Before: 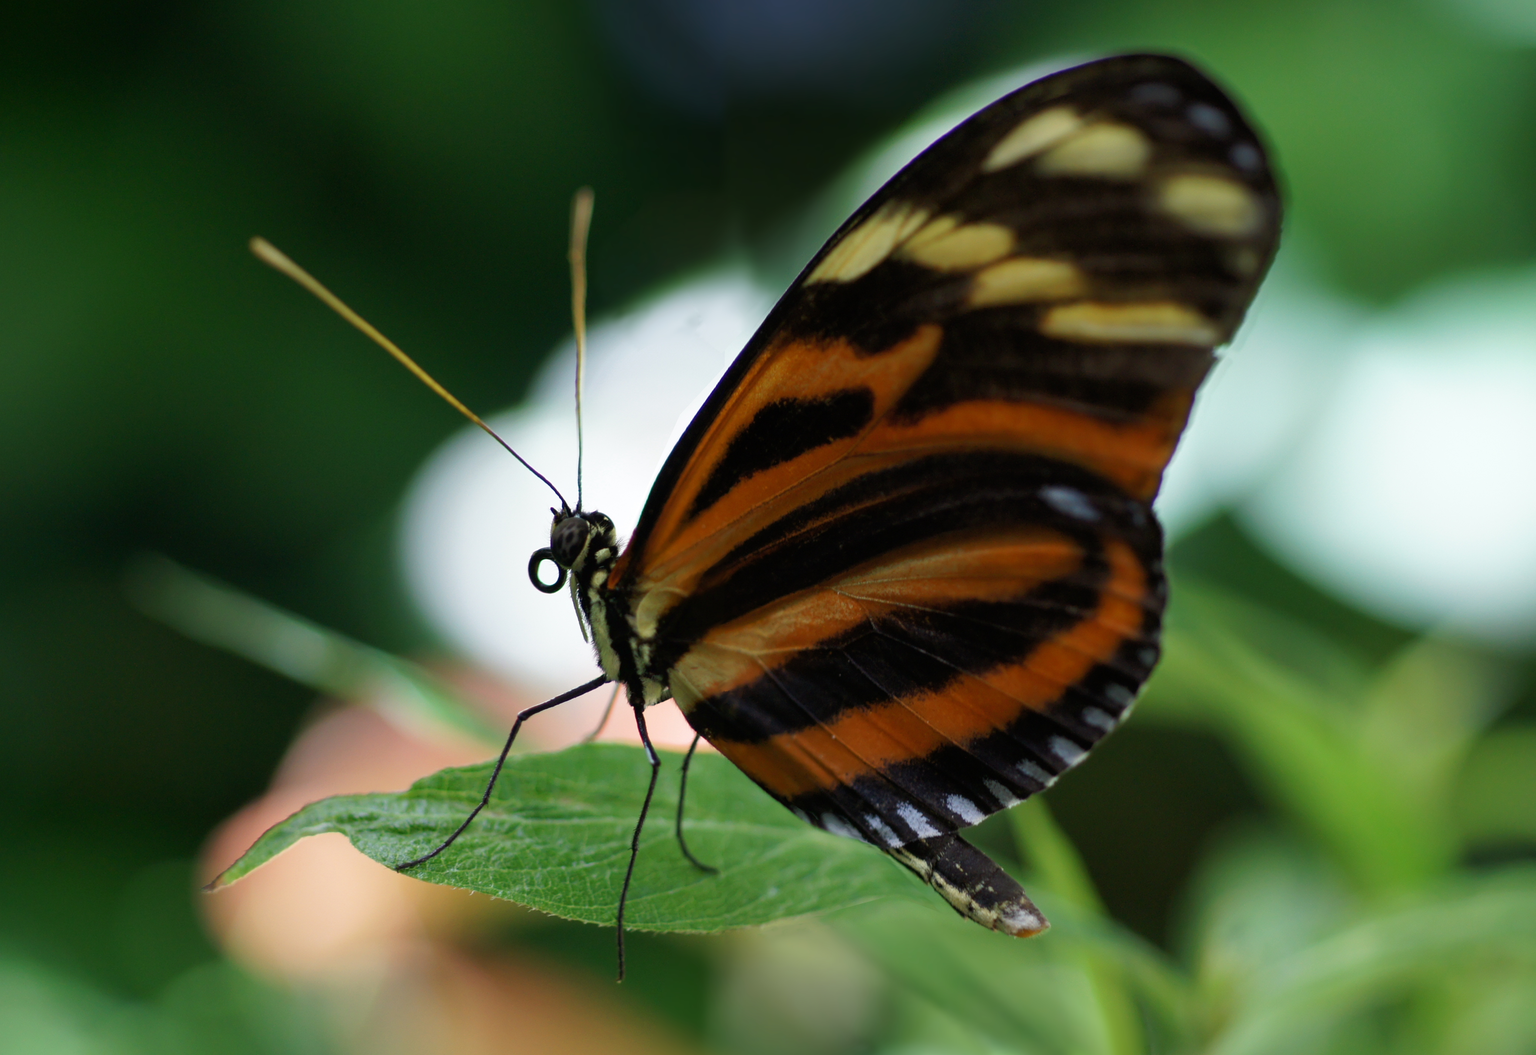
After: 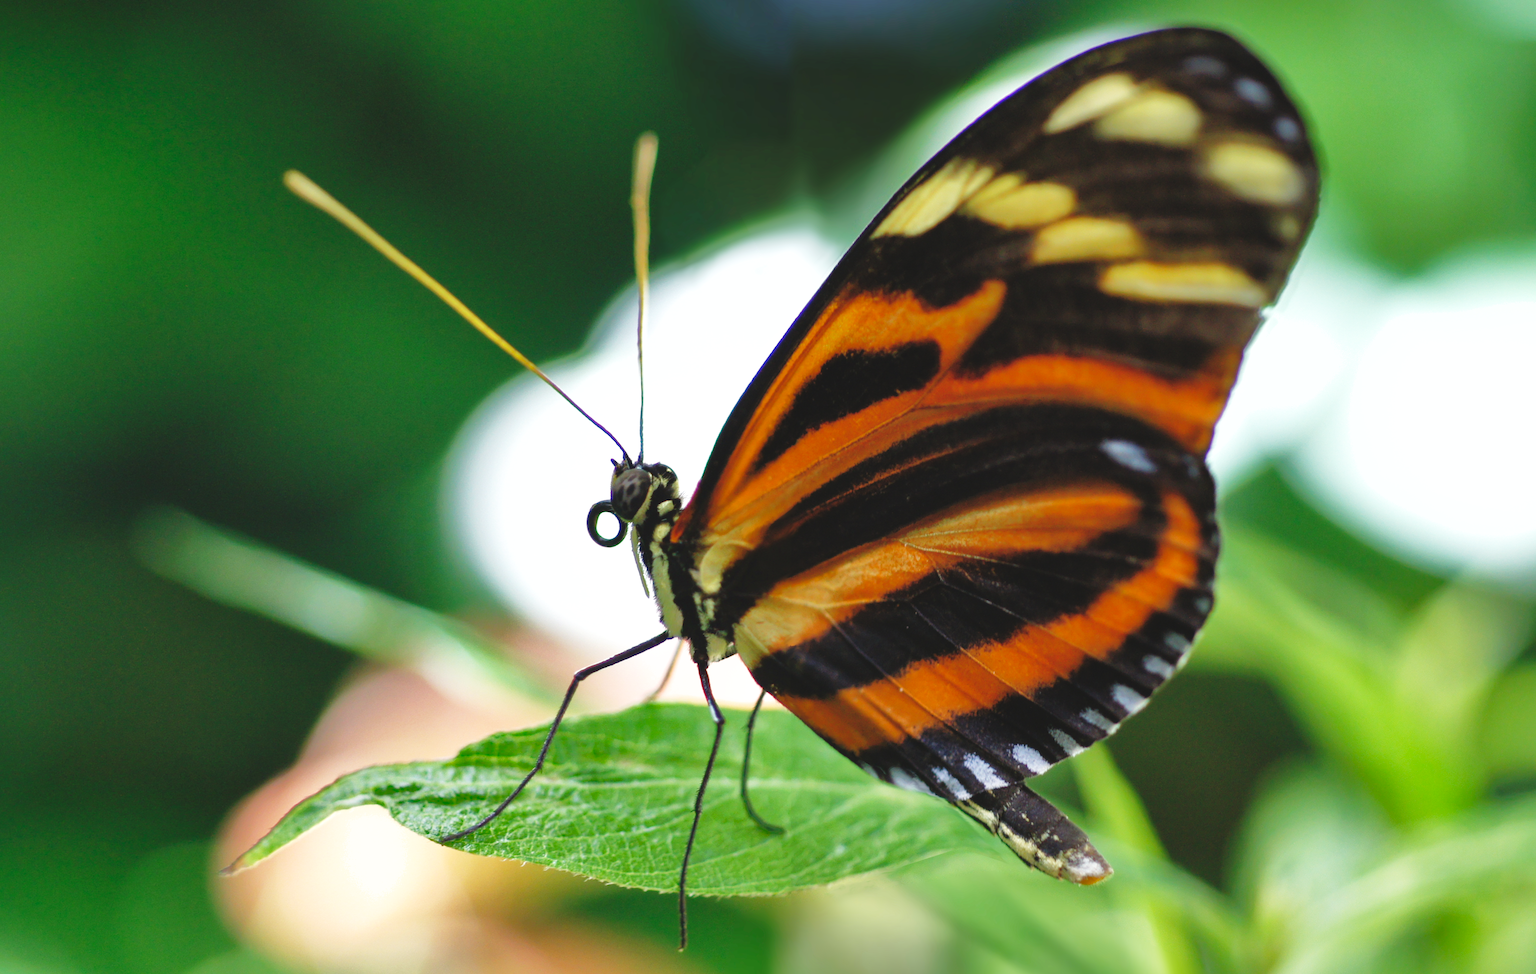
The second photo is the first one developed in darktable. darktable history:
shadows and highlights: shadows 40, highlights -60
base curve: curves: ch0 [(0, 0) (0.028, 0.03) (0.121, 0.232) (0.46, 0.748) (0.859, 0.968) (1, 1)], preserve colors none
exposure: black level correction -0.005, exposure 0.622 EV, compensate highlight preservation false
rotate and perspective: rotation -0.013°, lens shift (vertical) -0.027, lens shift (horizontal) 0.178, crop left 0.016, crop right 0.989, crop top 0.082, crop bottom 0.918
